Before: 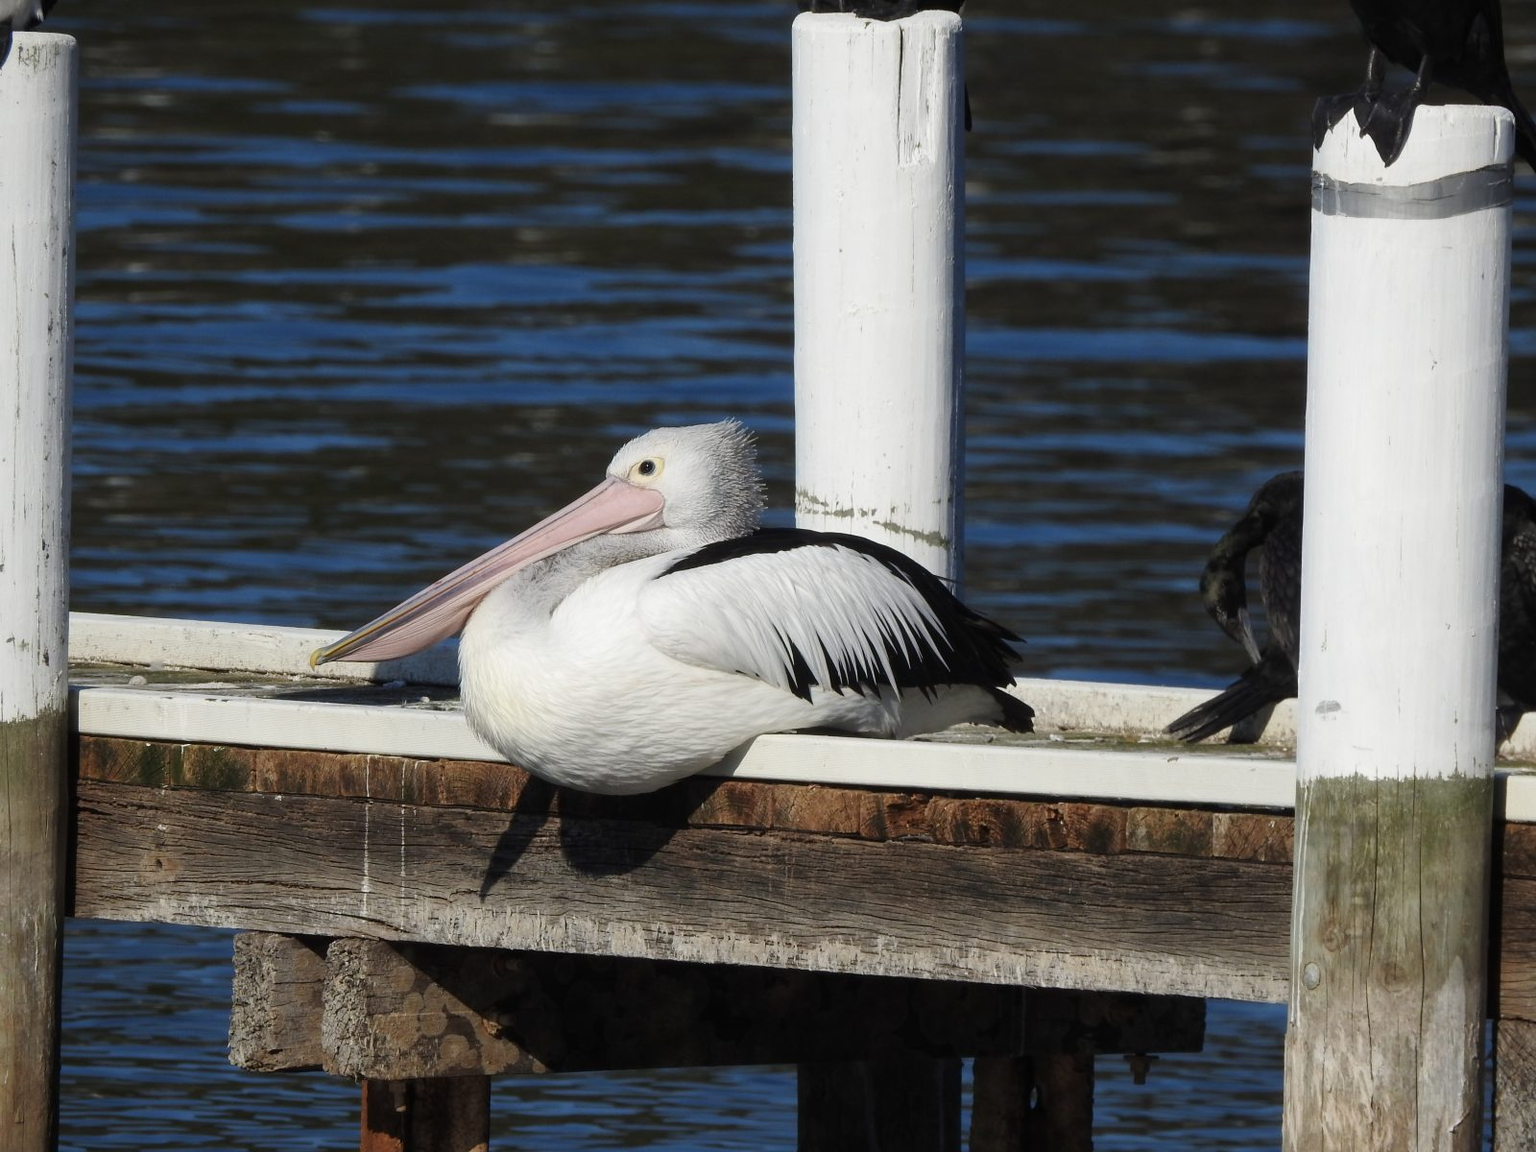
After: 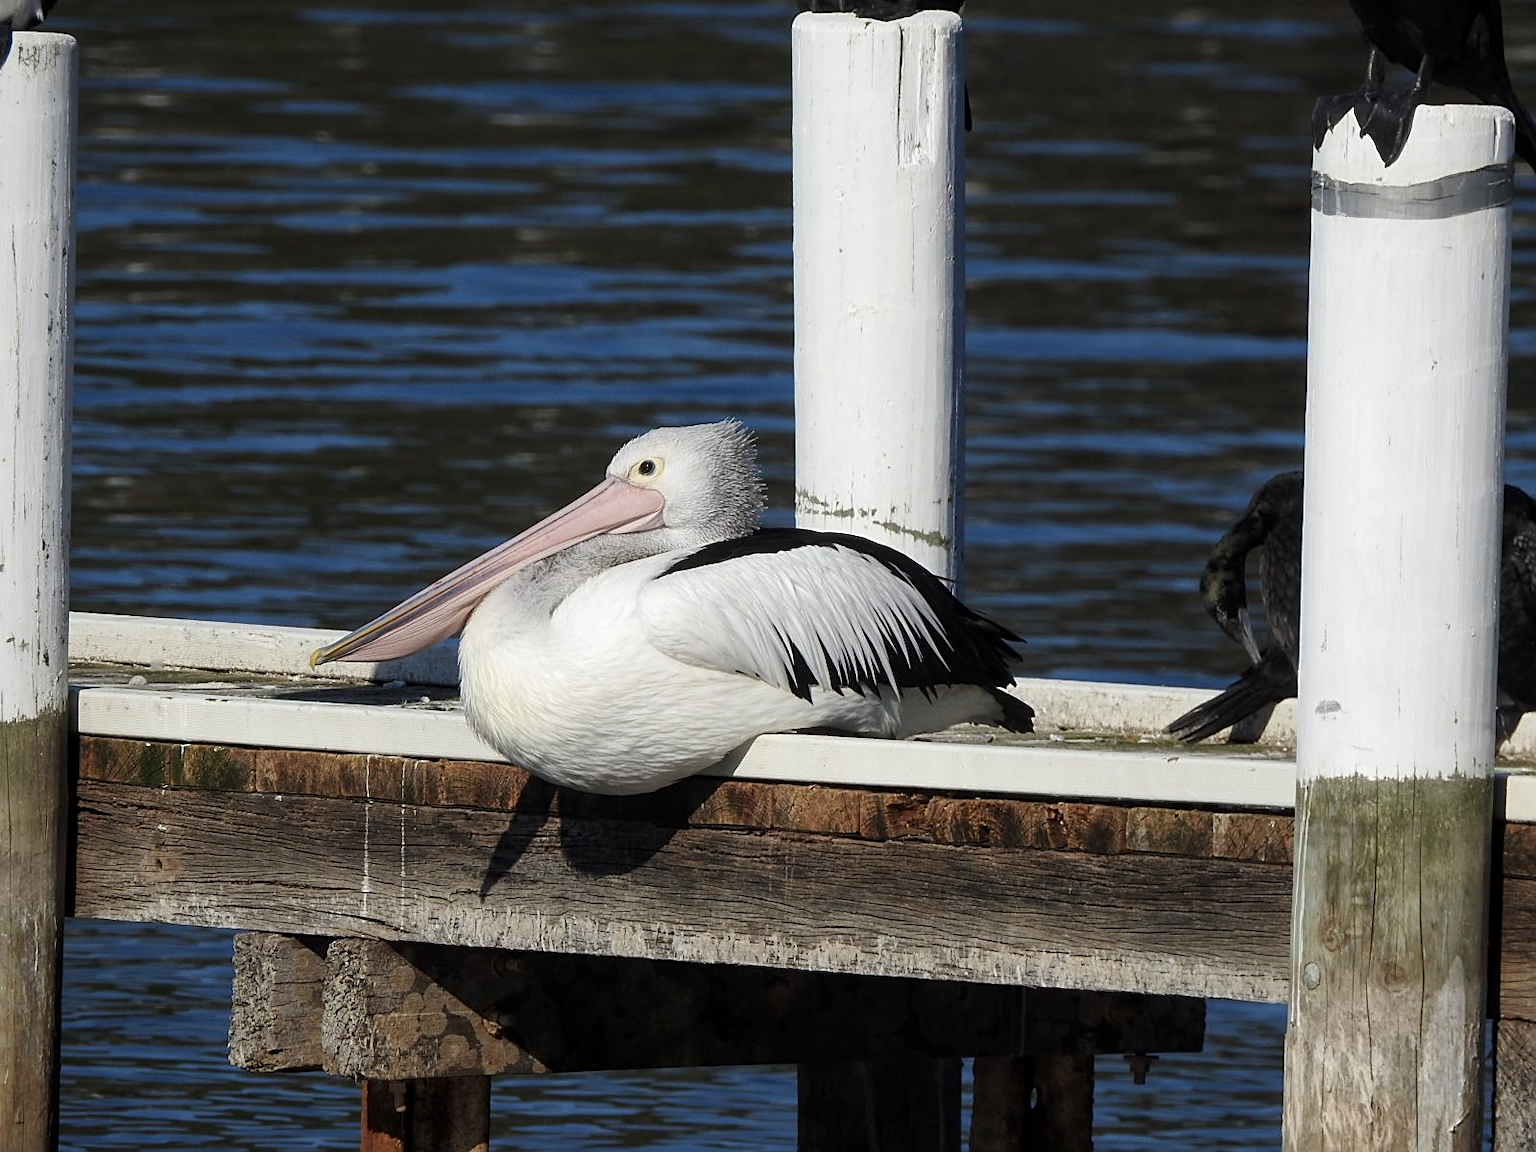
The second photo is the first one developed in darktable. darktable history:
local contrast: highlights 100%, shadows 100%, detail 120%, midtone range 0.2
sharpen: on, module defaults
